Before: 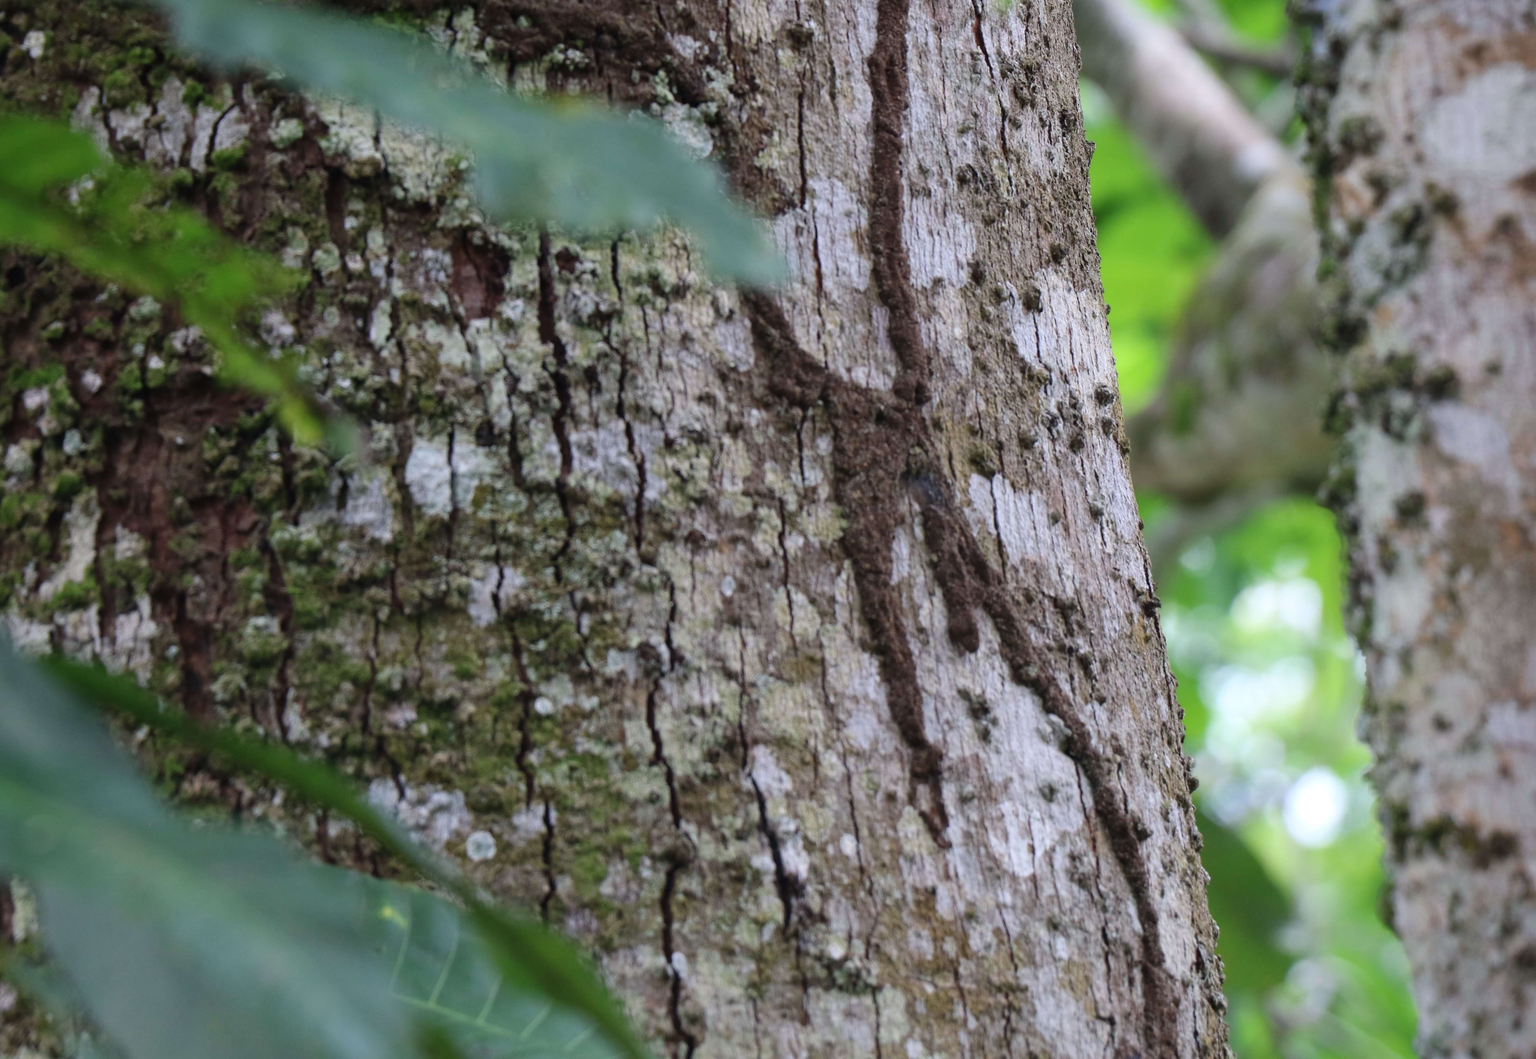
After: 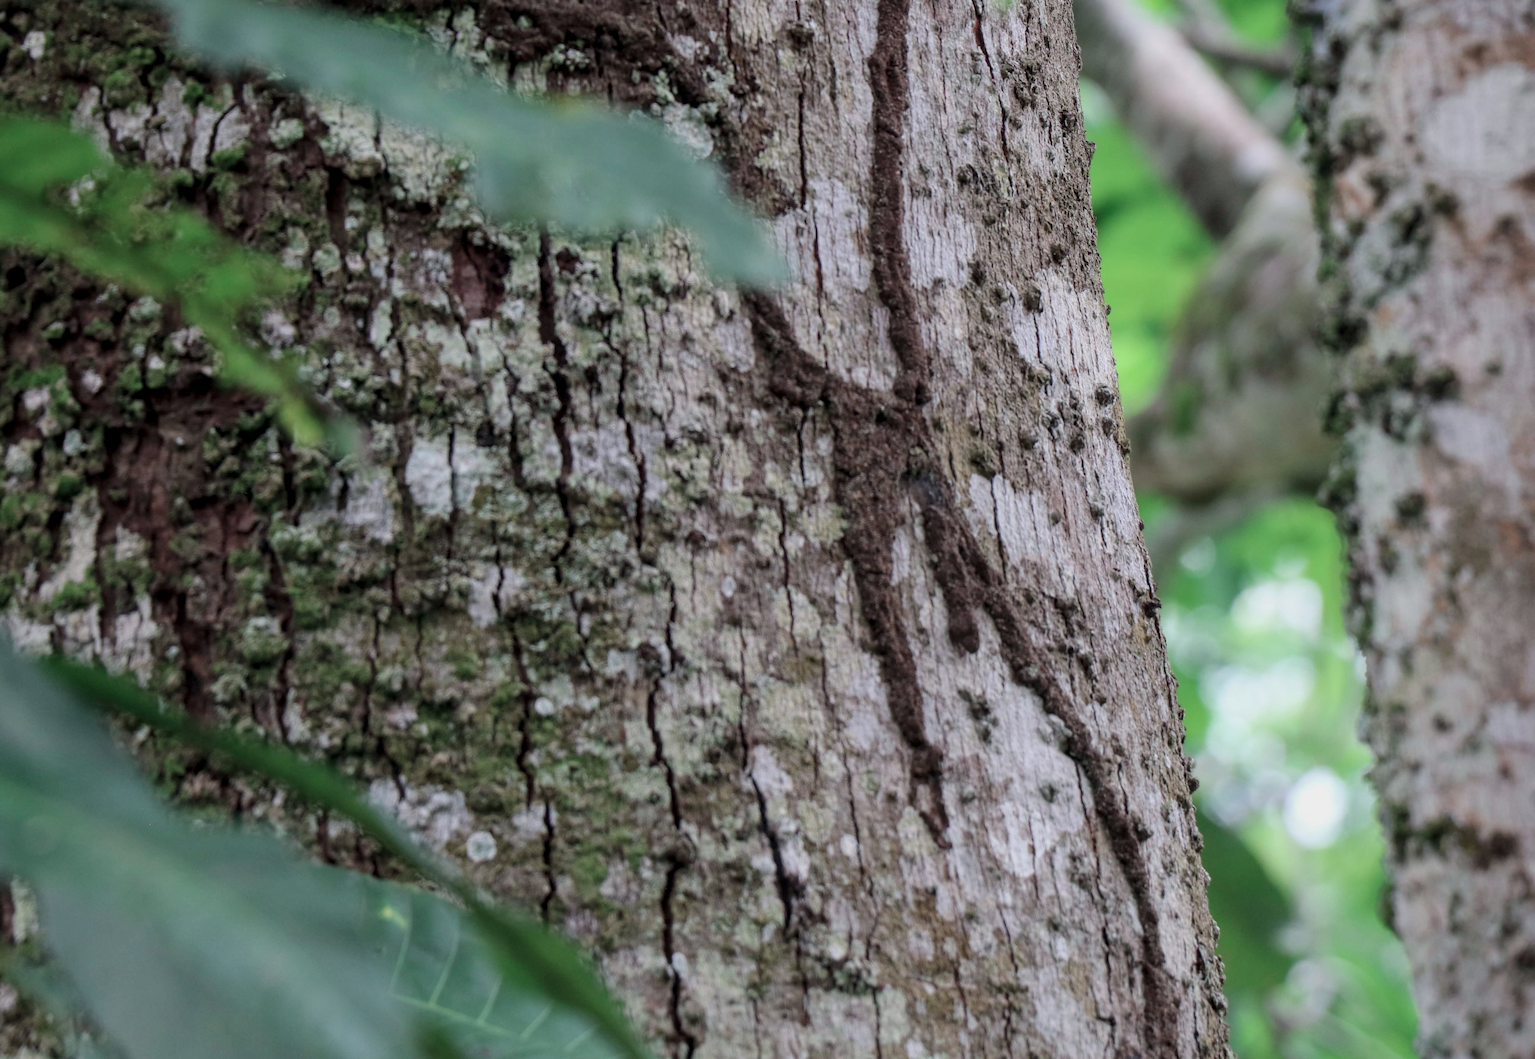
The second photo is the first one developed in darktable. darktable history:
color contrast: blue-yellow contrast 0.7
local contrast: on, module defaults
filmic rgb: black relative exposure -15 EV, white relative exposure 3 EV, threshold 6 EV, target black luminance 0%, hardness 9.27, latitude 99%, contrast 0.912, shadows ↔ highlights balance 0.505%, add noise in highlights 0, color science v3 (2019), use custom middle-gray values true, iterations of high-quality reconstruction 0, contrast in highlights soft, enable highlight reconstruction true
